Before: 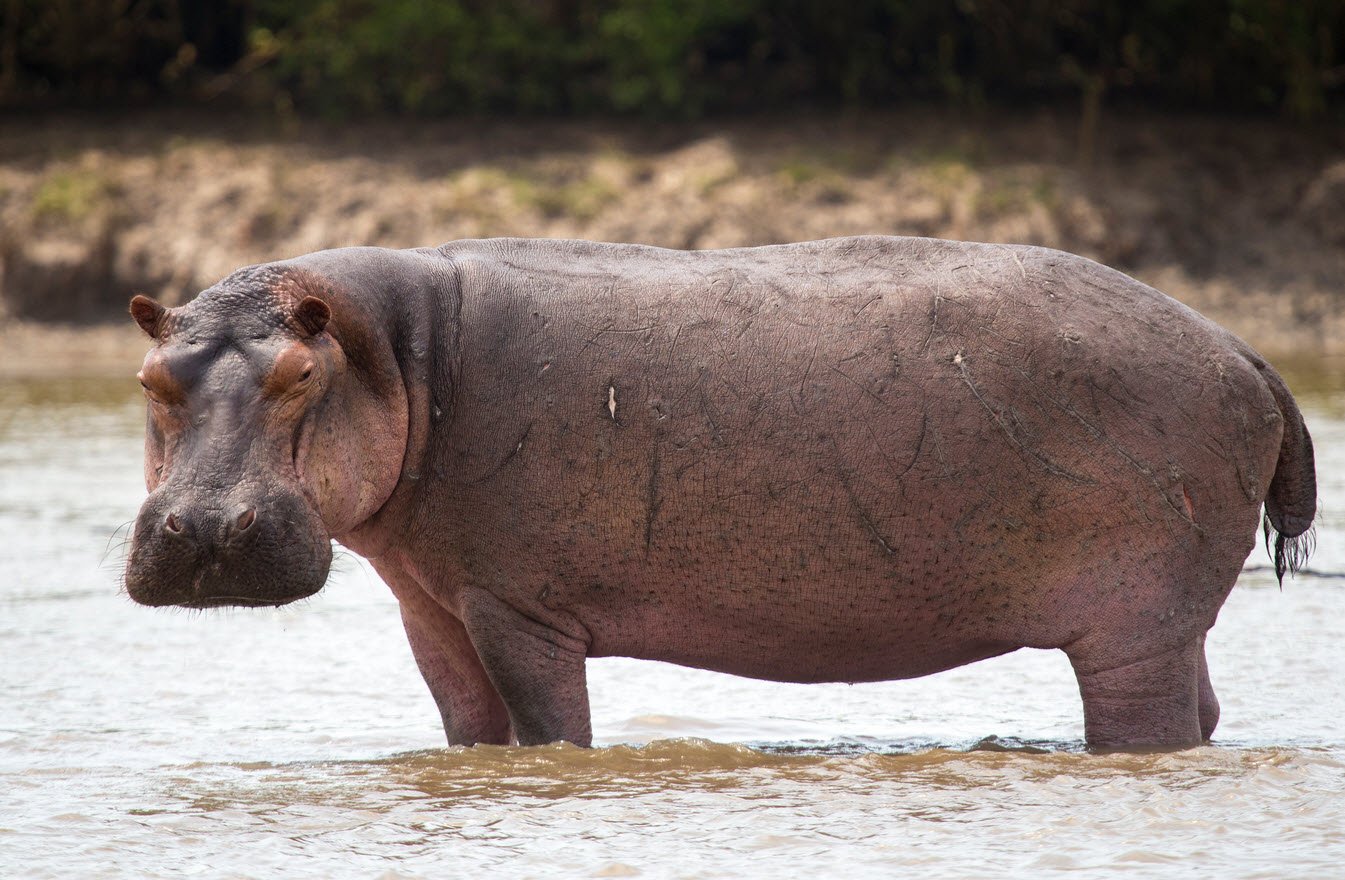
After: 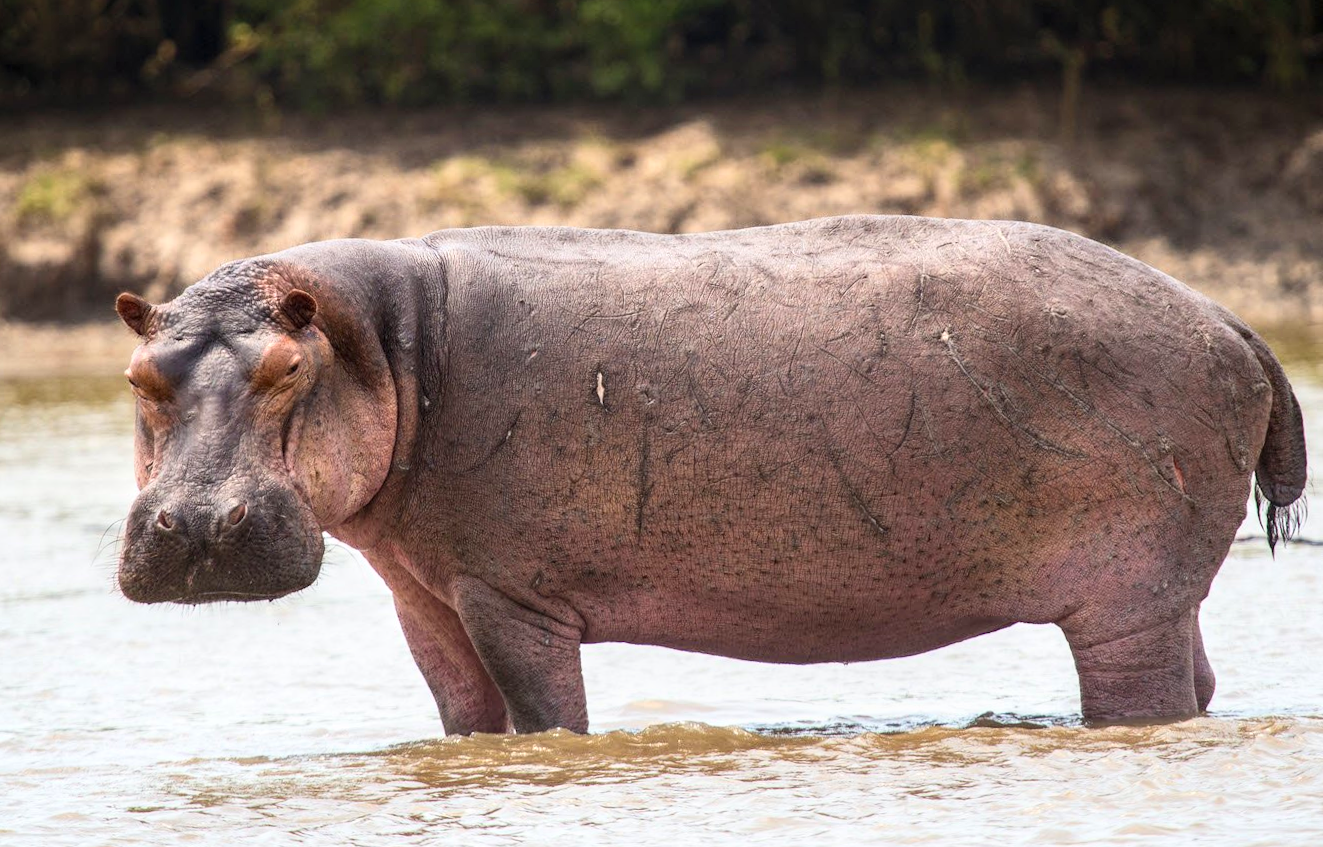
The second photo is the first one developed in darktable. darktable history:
rotate and perspective: rotation -1.42°, crop left 0.016, crop right 0.984, crop top 0.035, crop bottom 0.965
crop: bottom 0.071%
local contrast: on, module defaults
contrast brightness saturation: contrast 0.2, brightness 0.16, saturation 0.22
